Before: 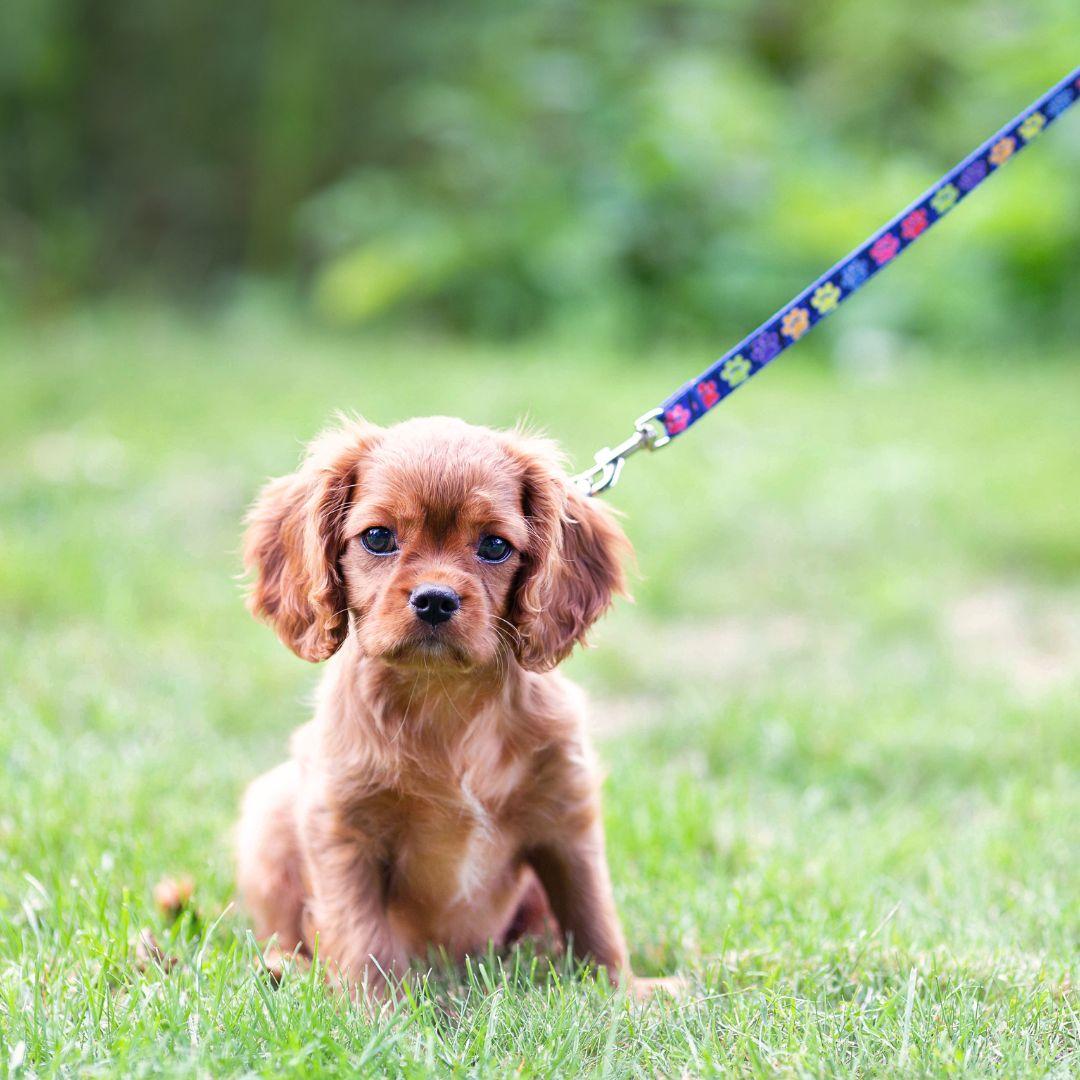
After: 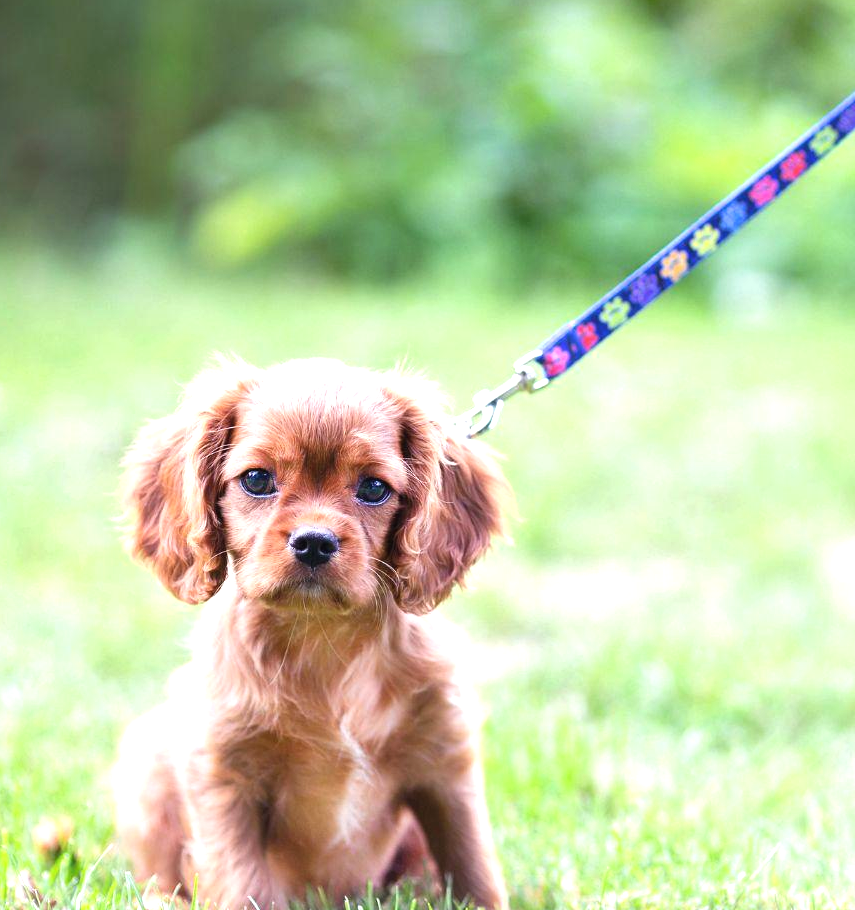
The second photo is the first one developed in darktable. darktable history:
crop: left 11.225%, top 5.381%, right 9.565%, bottom 10.314%
white balance: red 0.988, blue 1.017
exposure: black level correction -0.002, exposure 0.54 EV, compensate highlight preservation false
